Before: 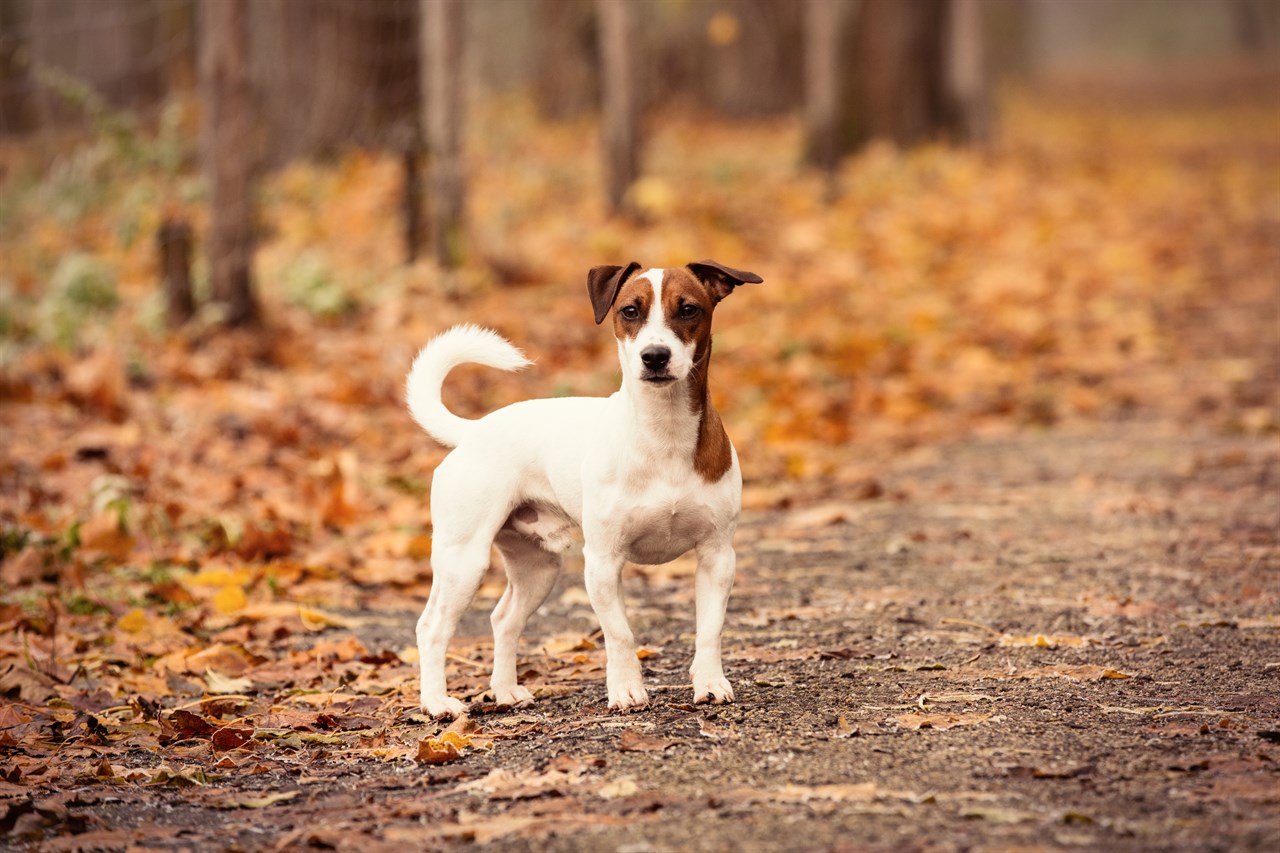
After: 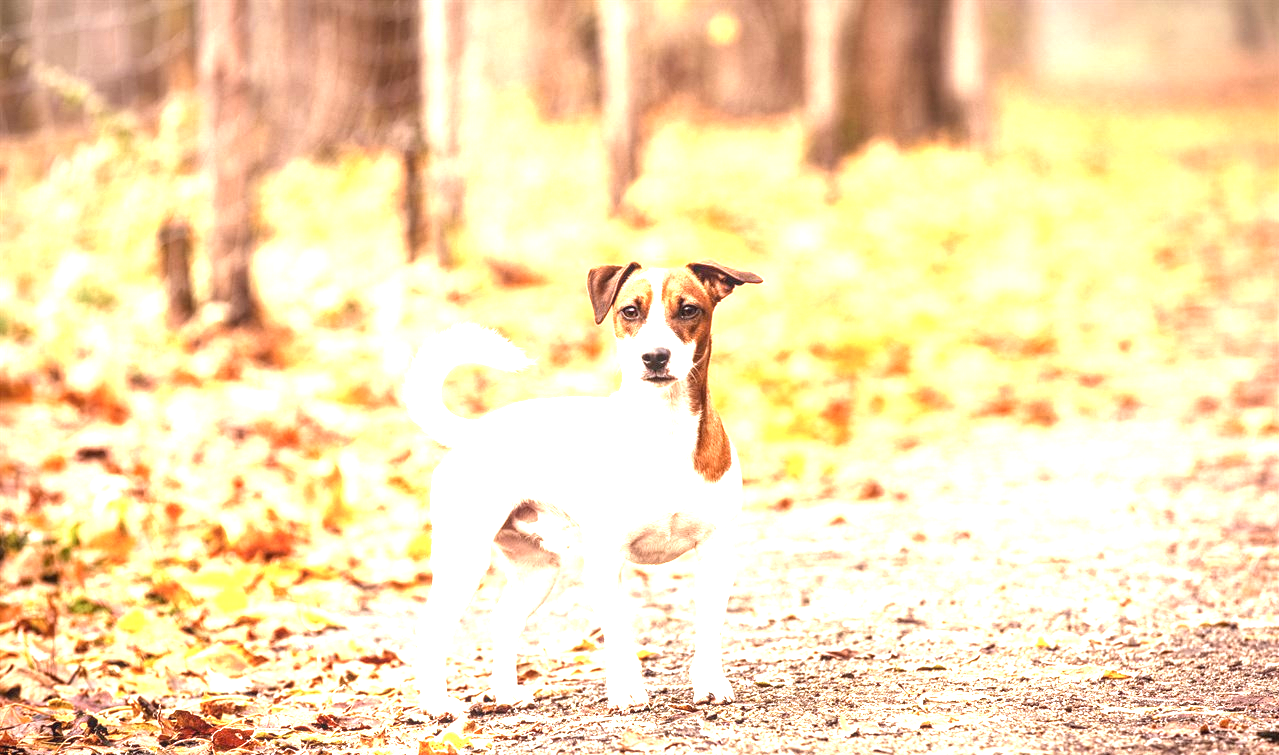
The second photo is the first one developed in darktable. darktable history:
tone equalizer: -8 EV -0.776 EV, -7 EV -0.724 EV, -6 EV -0.601 EV, -5 EV -0.364 EV, -3 EV 0.376 EV, -2 EV 0.6 EV, -1 EV 0.692 EV, +0 EV 0.757 EV, smoothing diameter 24.83%, edges refinement/feathering 7.04, preserve details guided filter
crop and rotate: top 0%, bottom 11.434%
exposure: black level correction 0, exposure 1.509 EV, compensate exposure bias true, compensate highlight preservation false
contrast brightness saturation: saturation -0.064
local contrast: on, module defaults
